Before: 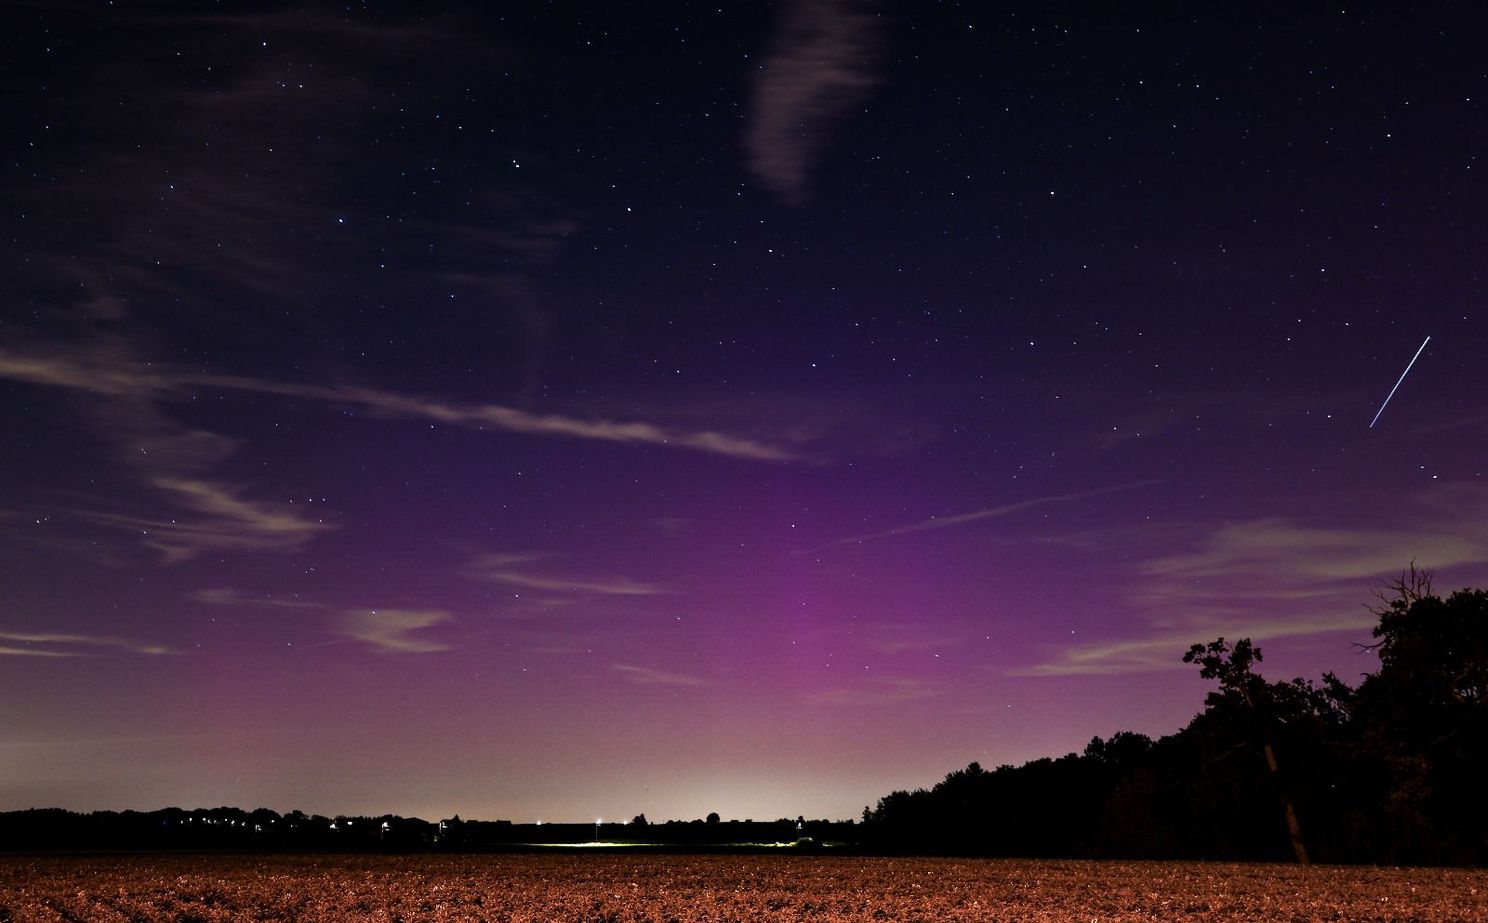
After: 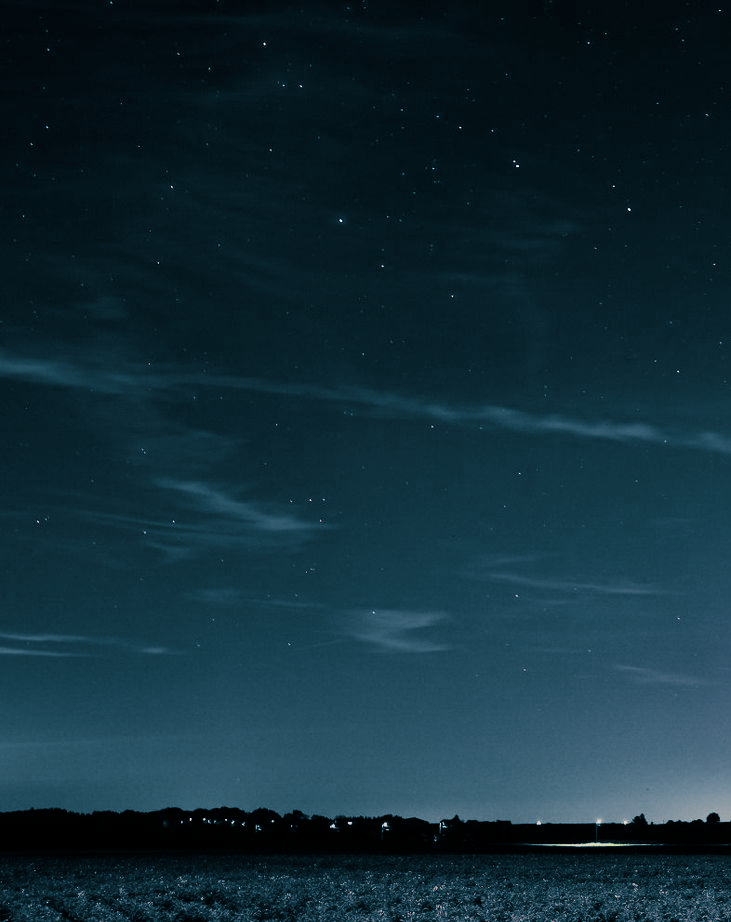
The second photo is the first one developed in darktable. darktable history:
crop and rotate: left 0%, top 0%, right 50.845%
contrast brightness saturation: contrast 0.04, saturation 0.16
split-toning: shadows › hue 212.4°, balance -70
graduated density: rotation -180°, offset 27.42
